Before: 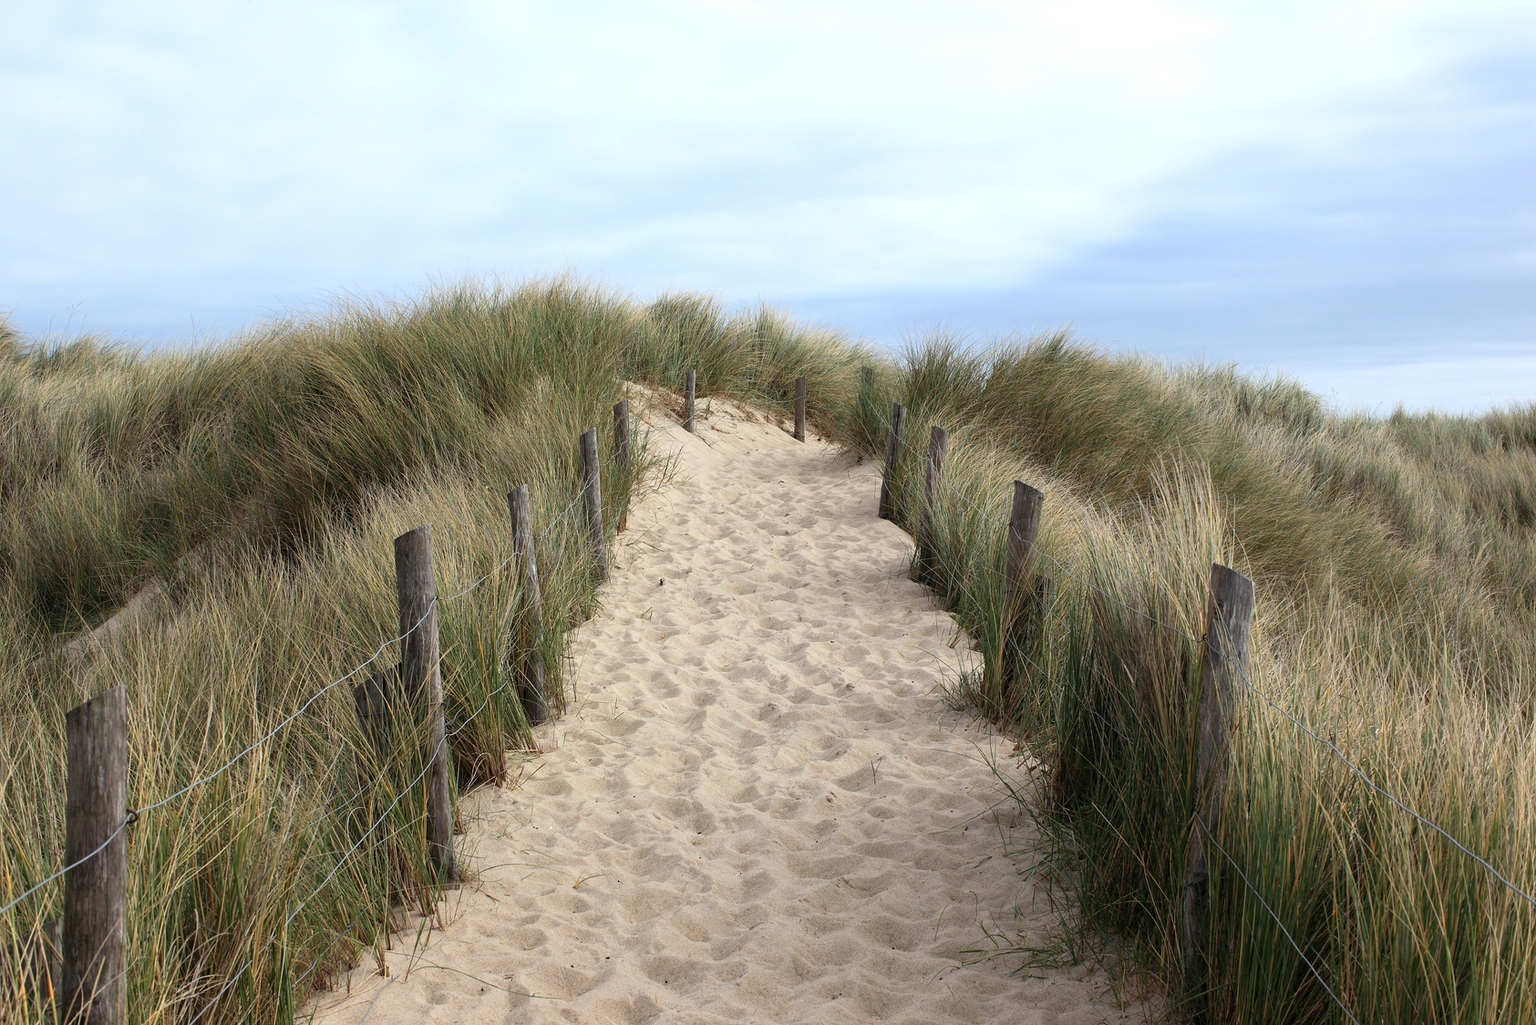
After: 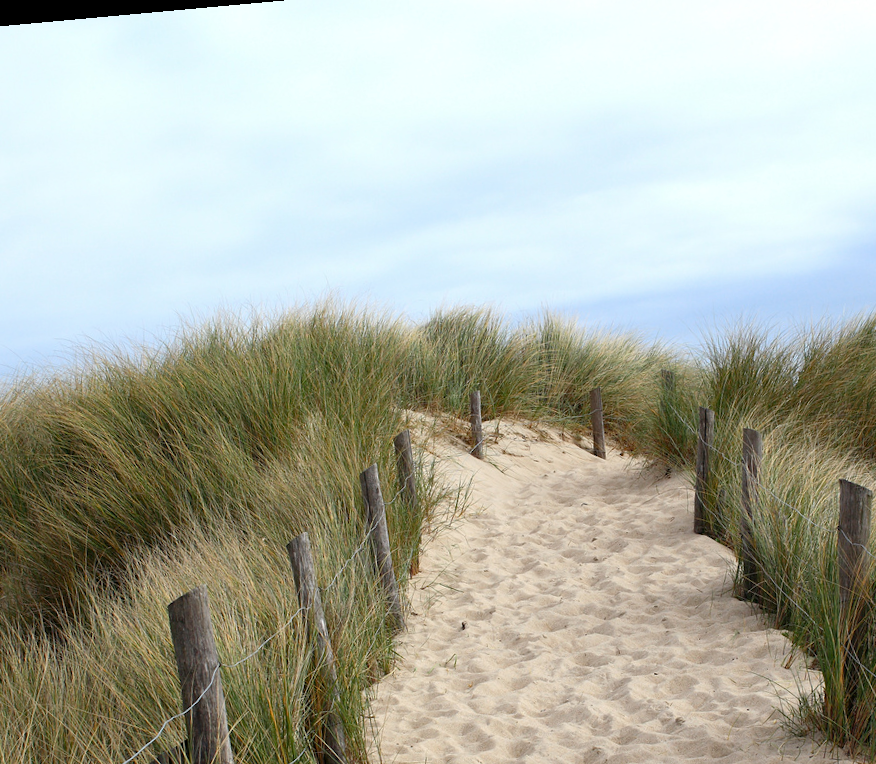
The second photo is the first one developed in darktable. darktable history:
color balance rgb: perceptual saturation grading › global saturation 20%, perceptual saturation grading › highlights -25%, perceptual saturation grading › shadows 25%
crop: left 17.835%, top 7.675%, right 32.881%, bottom 32.213%
rotate and perspective: rotation -5.2°, automatic cropping off
